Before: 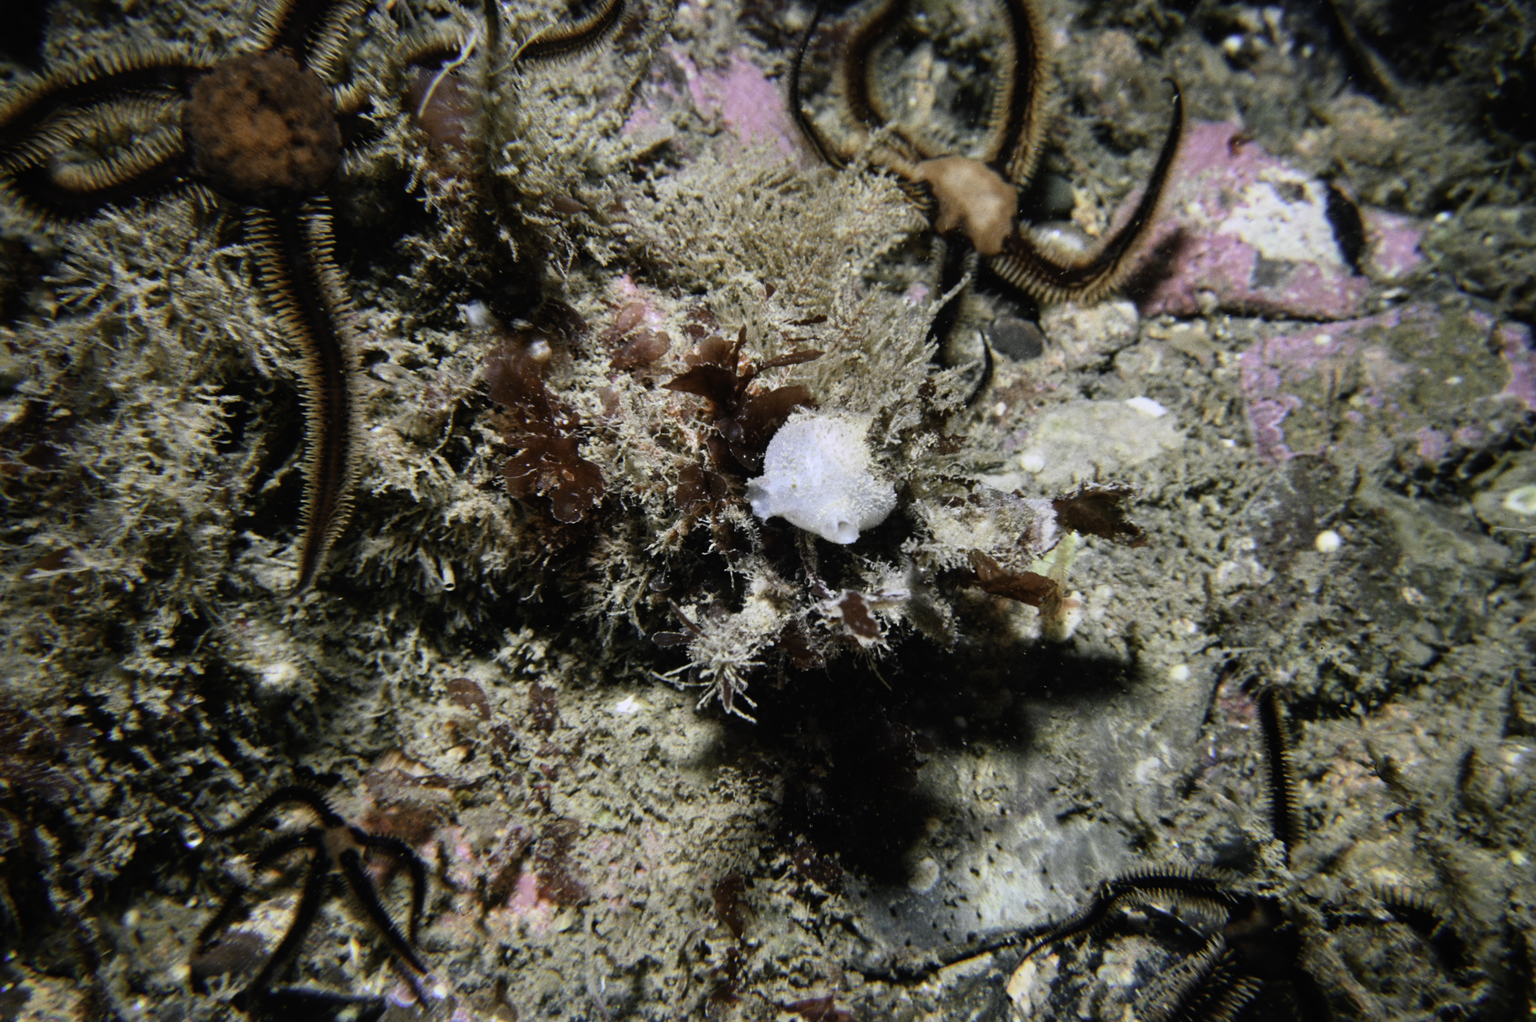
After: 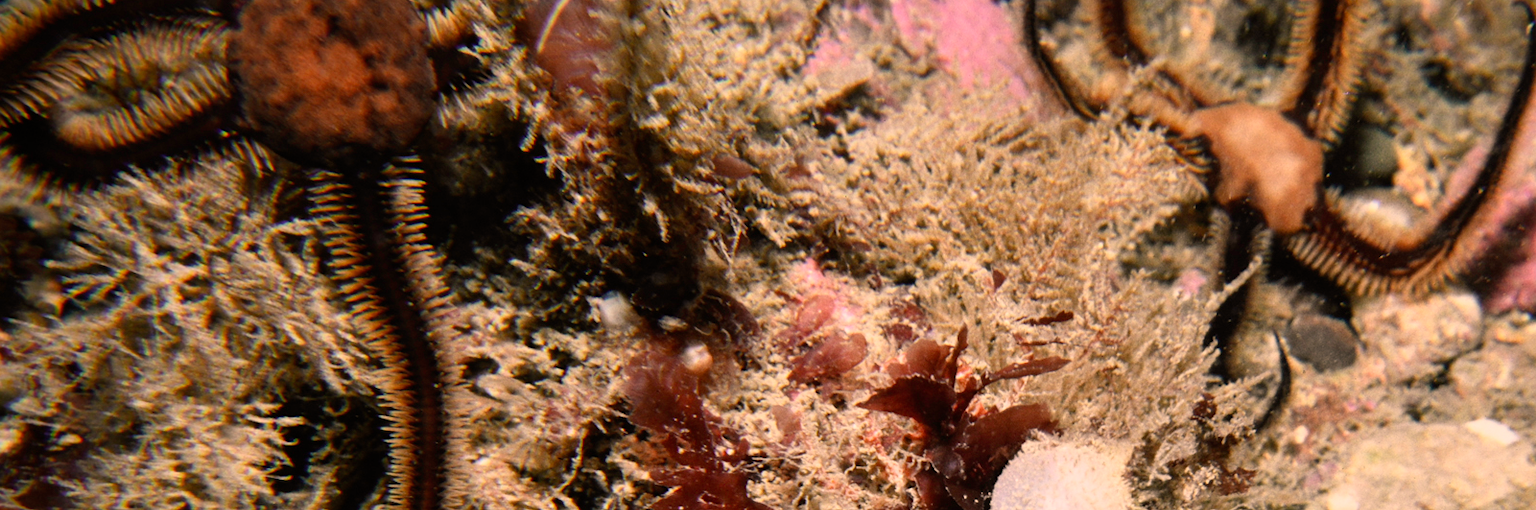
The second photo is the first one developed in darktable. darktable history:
white balance: red 1.123, blue 0.83
crop: left 0.579%, top 7.627%, right 23.167%, bottom 54.275%
